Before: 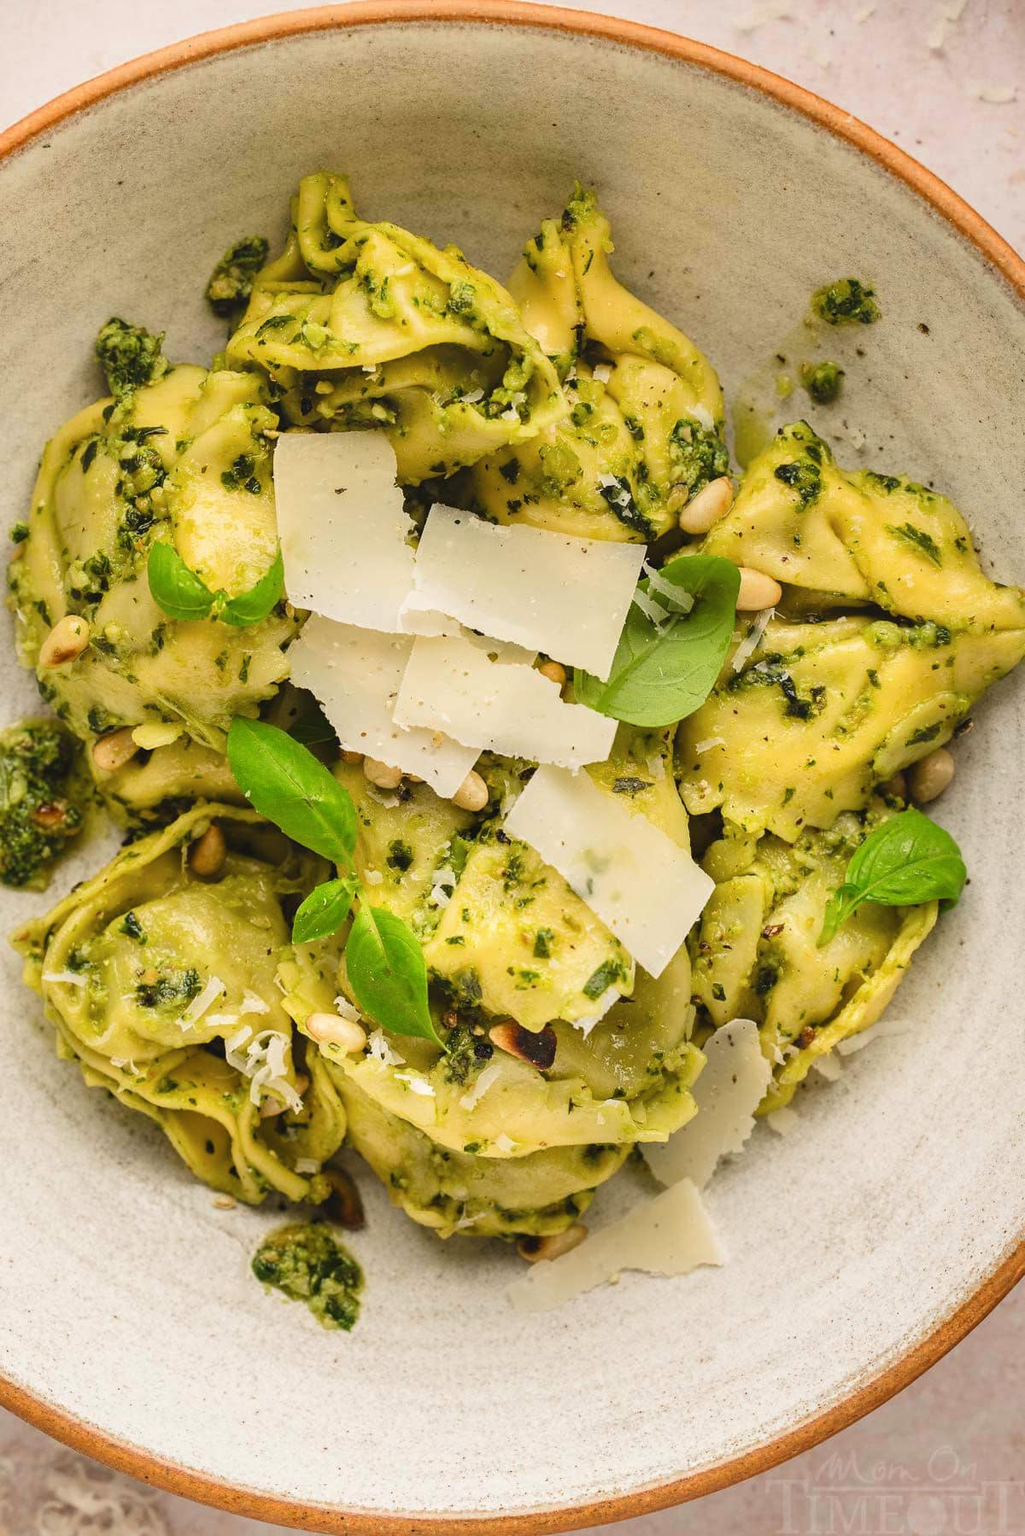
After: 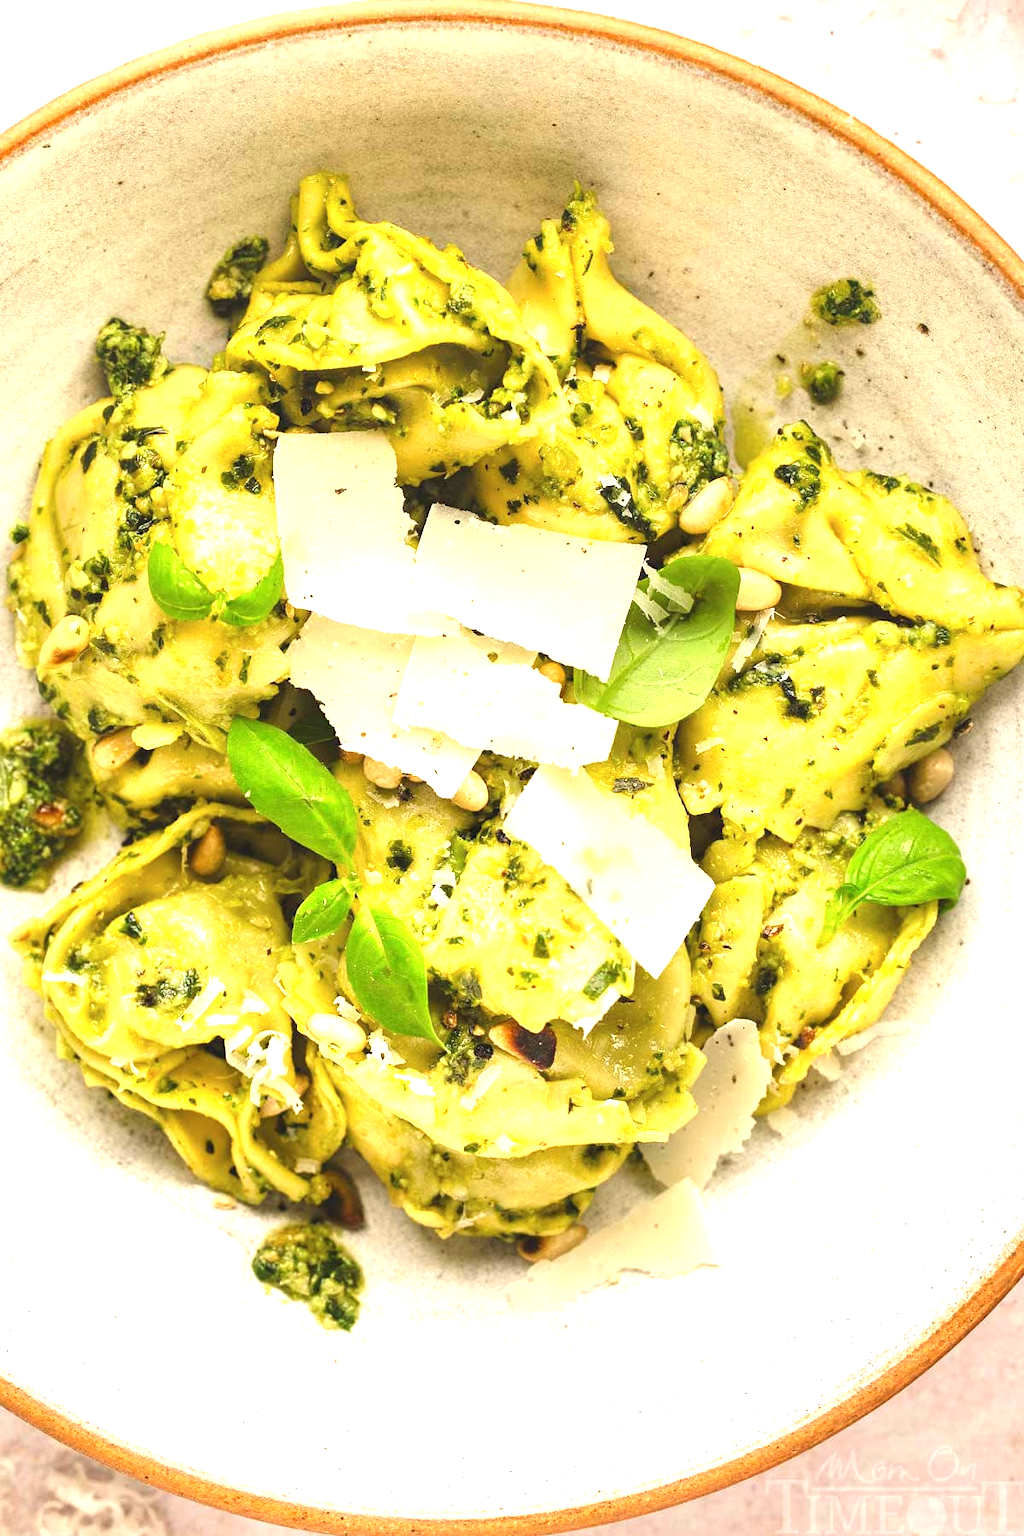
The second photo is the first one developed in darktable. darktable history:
exposure: black level correction 0, exposure 1.124 EV, compensate highlight preservation false
